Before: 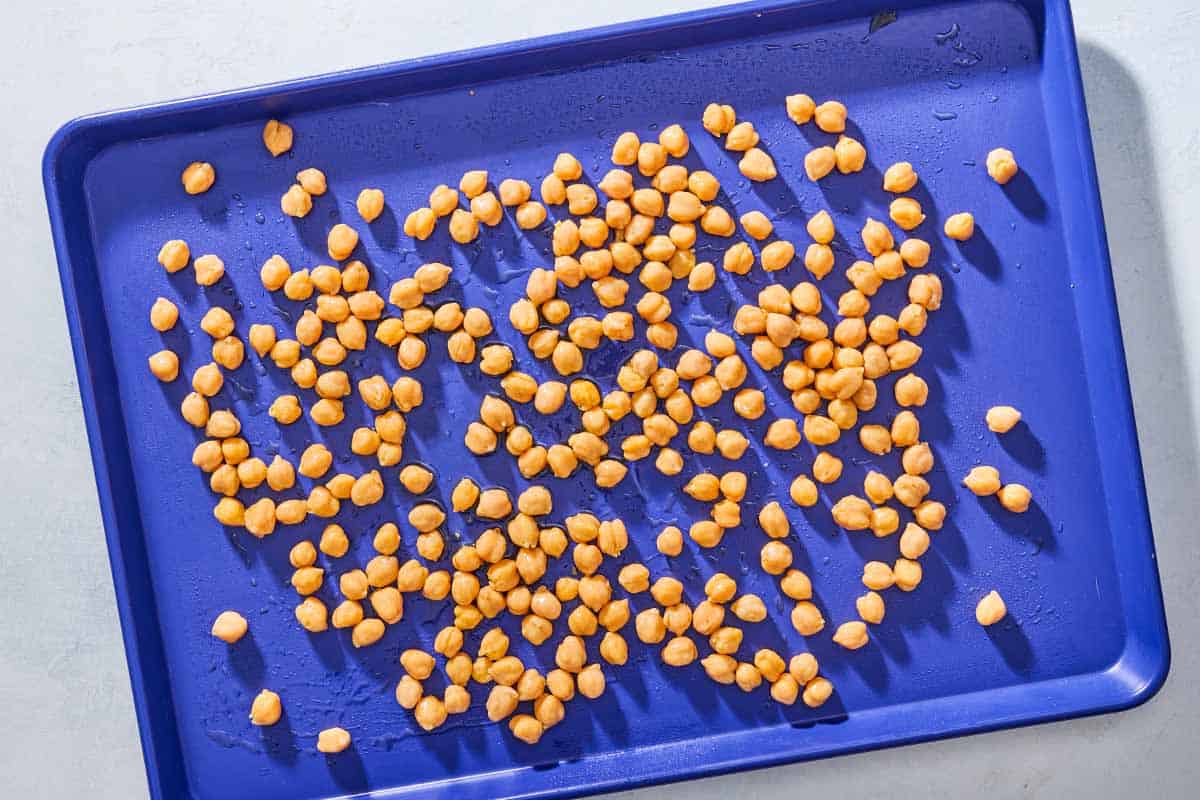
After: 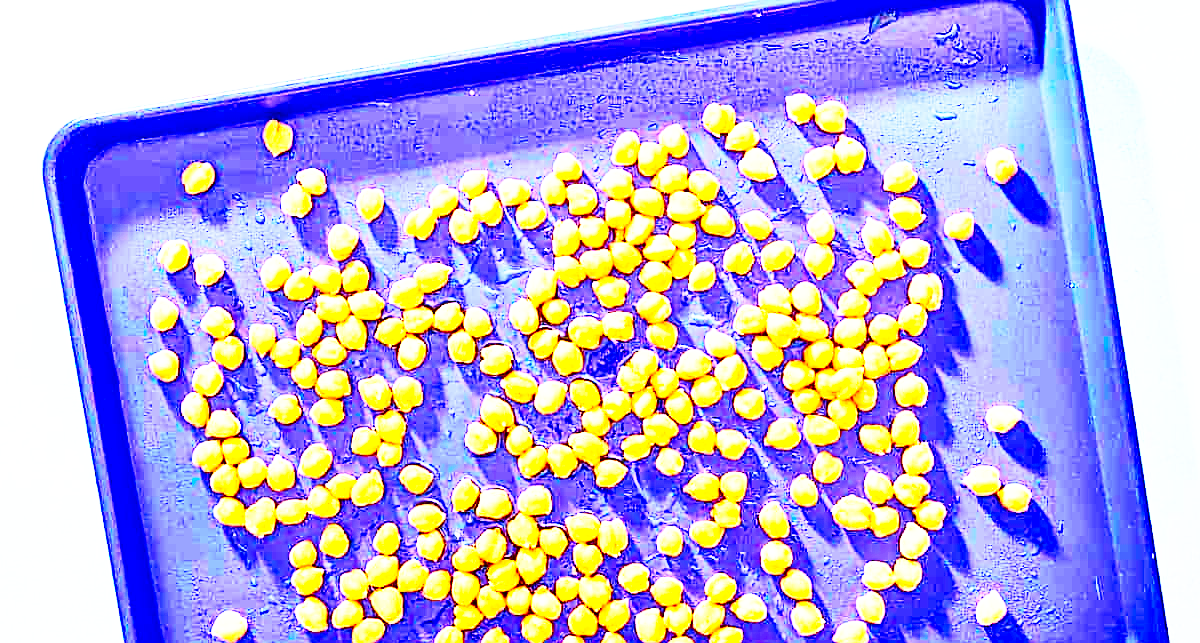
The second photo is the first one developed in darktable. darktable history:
base curve: curves: ch0 [(0, 0) (0.007, 0.004) (0.027, 0.03) (0.046, 0.07) (0.207, 0.54) (0.442, 0.872) (0.673, 0.972) (1, 1)], preserve colors none
crop: bottom 19.546%
color calibration: gray › normalize channels true, illuminant as shot in camera, x 0.358, y 0.373, temperature 4628.91 K, gamut compression 0.007
exposure: black level correction 0, exposure 1.024 EV, compensate highlight preservation false
color balance rgb: linear chroma grading › global chroma 0.777%, perceptual saturation grading › global saturation 30.019%, global vibrance 20%
sharpen: on, module defaults
tone curve: curves: ch0 [(0, 0.013) (0.074, 0.044) (0.251, 0.234) (0.472, 0.511) (0.63, 0.752) (0.746, 0.866) (0.899, 0.956) (1, 1)]; ch1 [(0, 0) (0.08, 0.08) (0.347, 0.394) (0.455, 0.441) (0.5, 0.5) (0.517, 0.53) (0.563, 0.611) (0.617, 0.682) (0.756, 0.788) (0.92, 0.92) (1, 1)]; ch2 [(0, 0) (0.096, 0.056) (0.304, 0.204) (0.5, 0.5) (0.539, 0.575) (0.597, 0.644) (0.92, 0.92) (1, 1)], color space Lab, independent channels, preserve colors none
